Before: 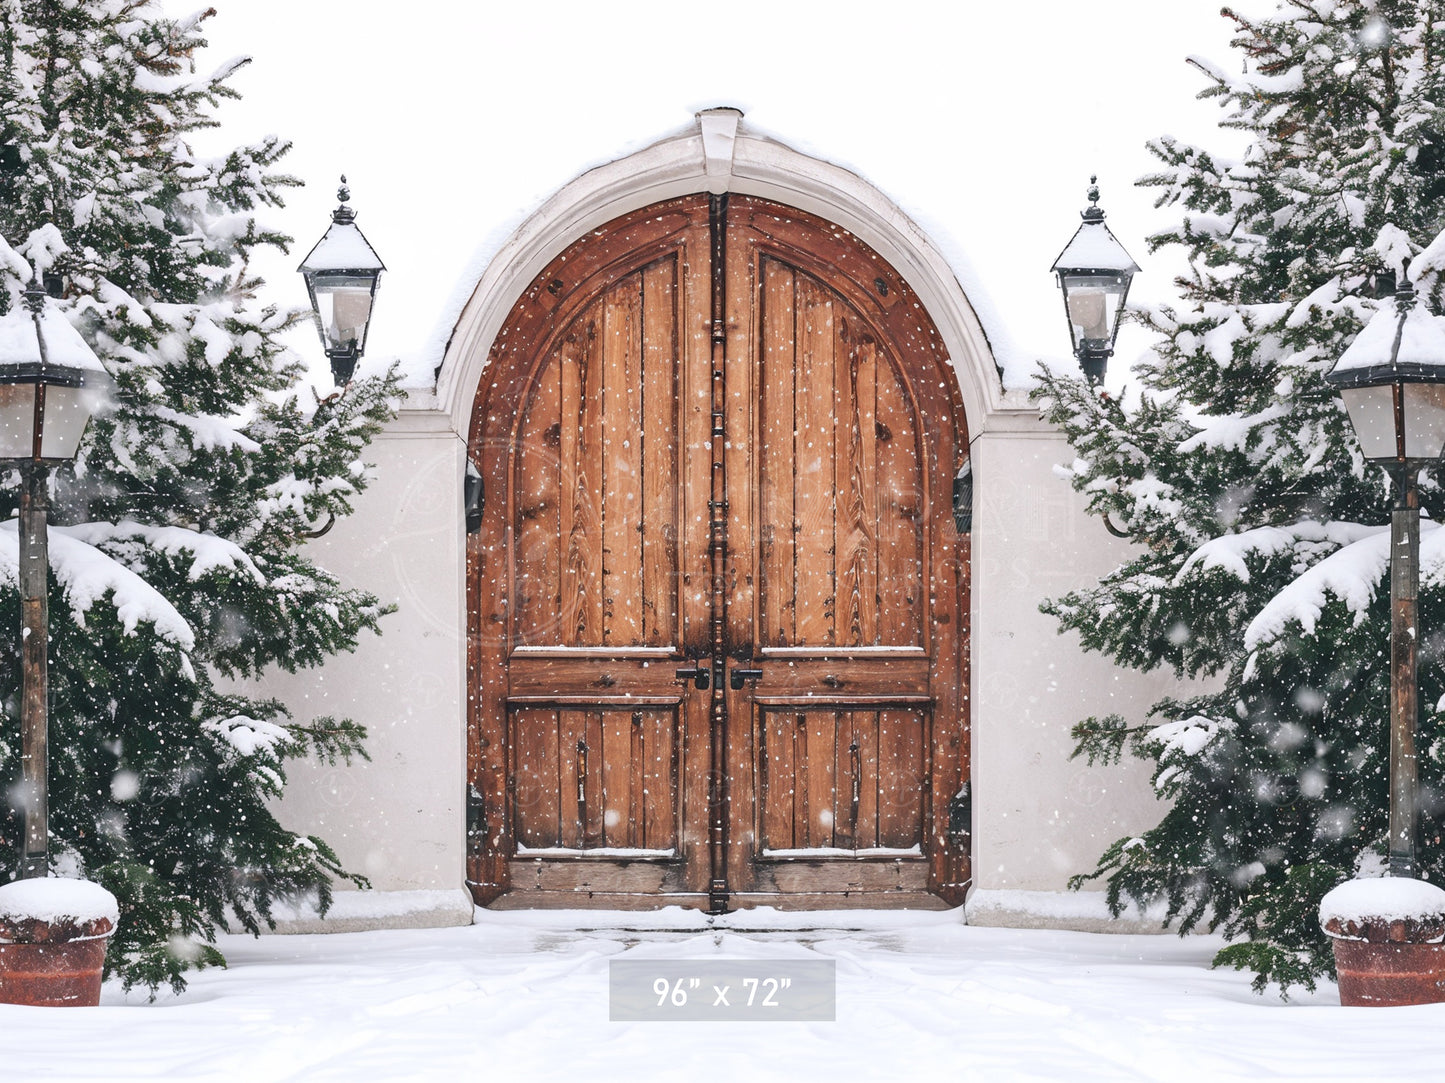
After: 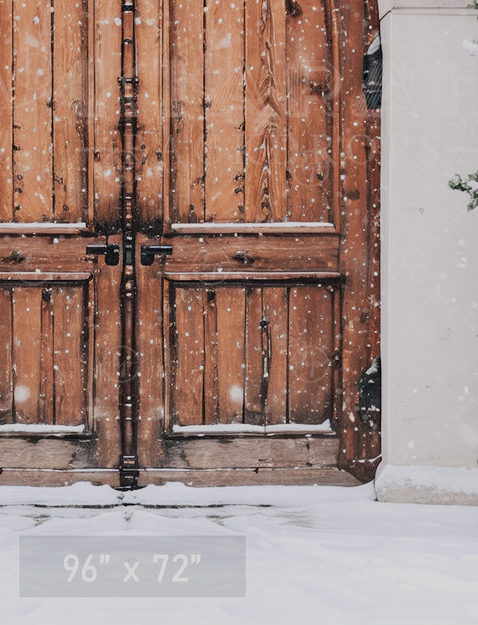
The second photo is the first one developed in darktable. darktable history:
filmic rgb: black relative exposure -7.65 EV, white relative exposure 4.56 EV, hardness 3.61, contrast 1.05
crop: left 40.878%, top 39.176%, right 25.993%, bottom 3.081%
